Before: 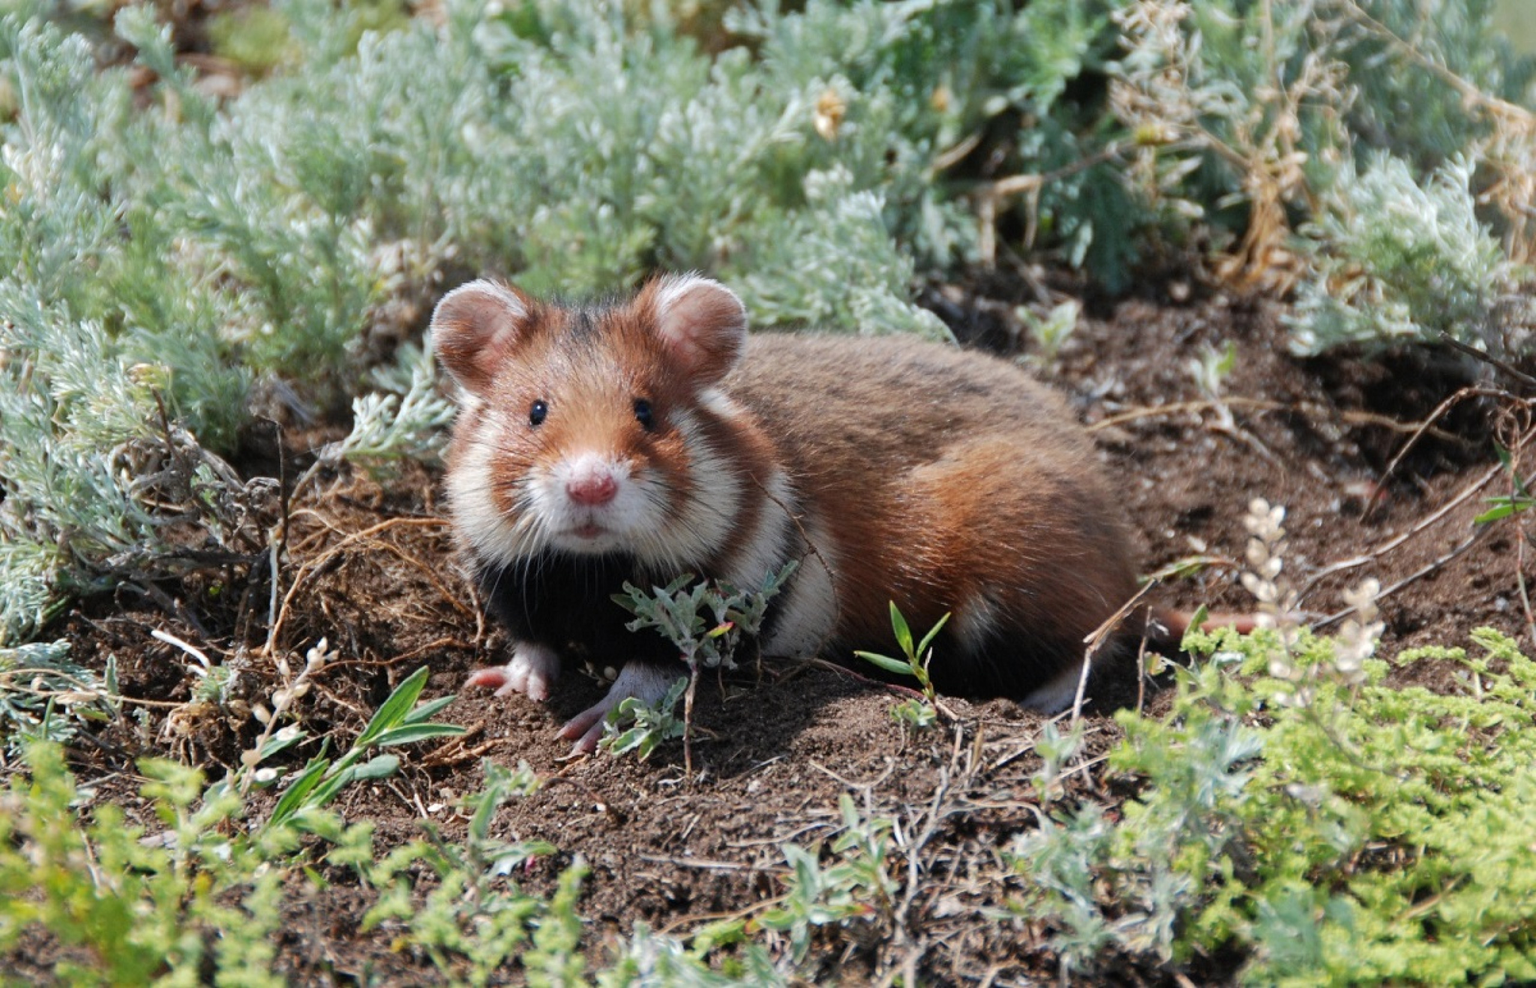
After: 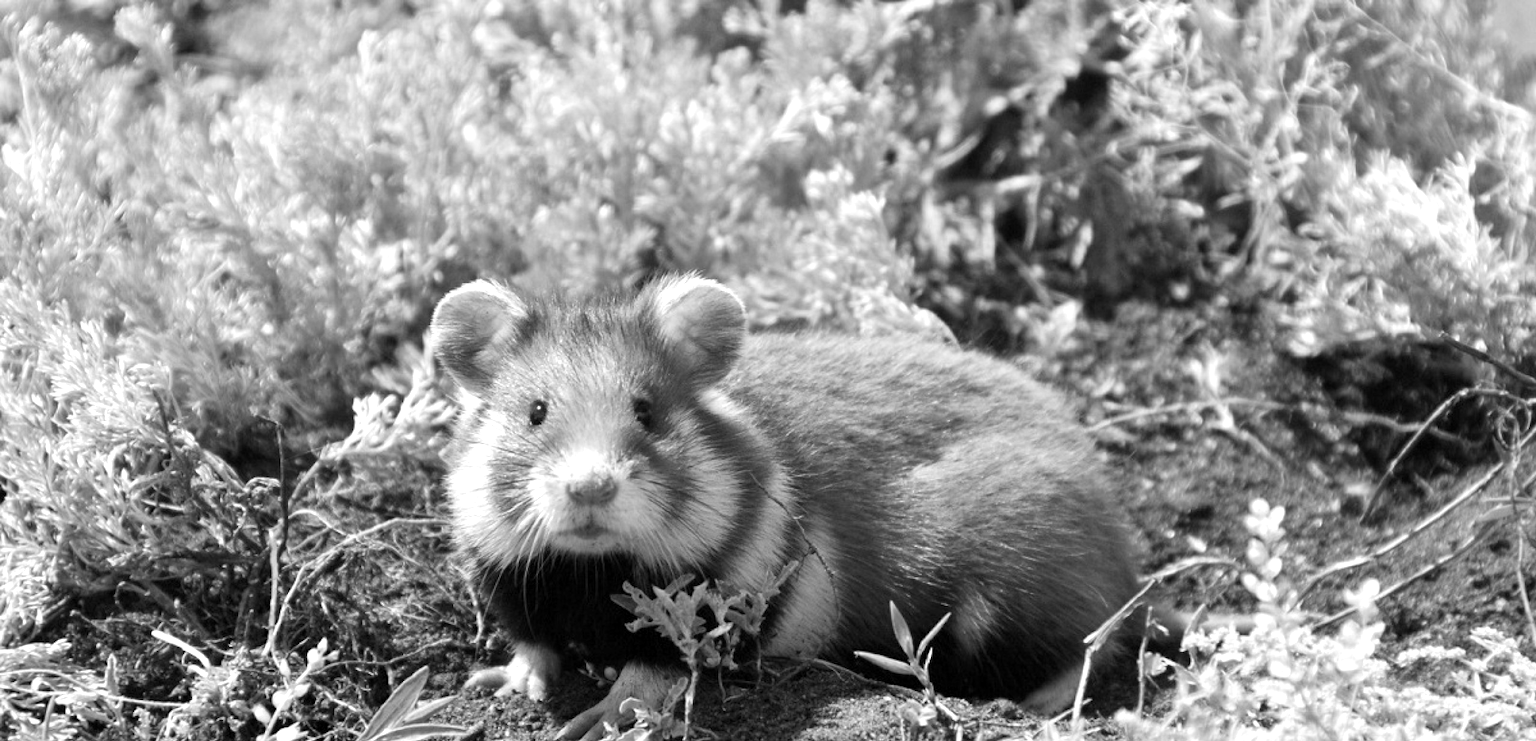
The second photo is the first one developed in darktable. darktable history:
exposure: black level correction 0.001, exposure 0.675 EV, compensate highlight preservation false
monochrome: on, module defaults
crop: bottom 24.988%
